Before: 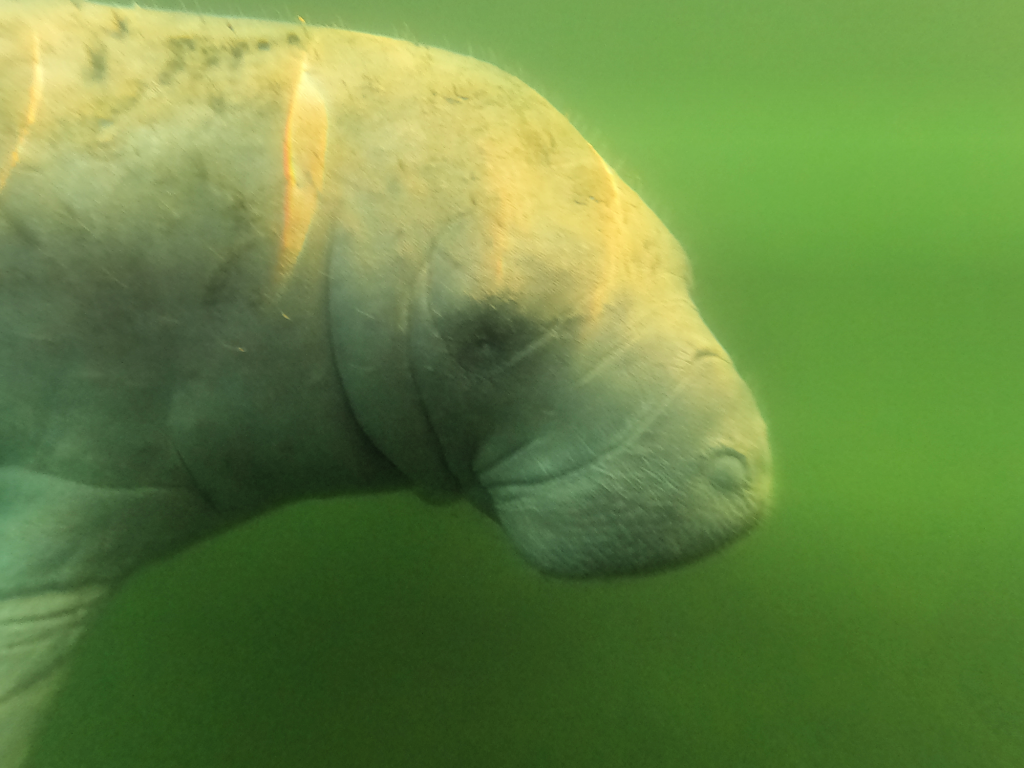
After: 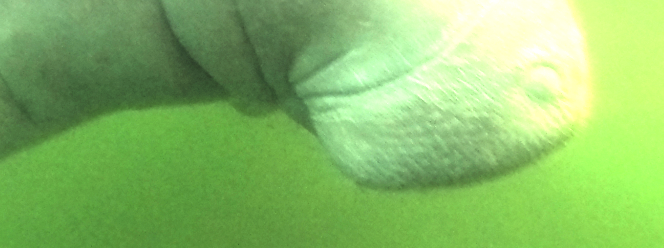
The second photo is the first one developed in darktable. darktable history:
crop: left 17.994%, top 50.715%, right 17.098%, bottom 16.915%
exposure: black level correction 0, exposure 2.32 EV, compensate exposure bias true, compensate highlight preservation false
